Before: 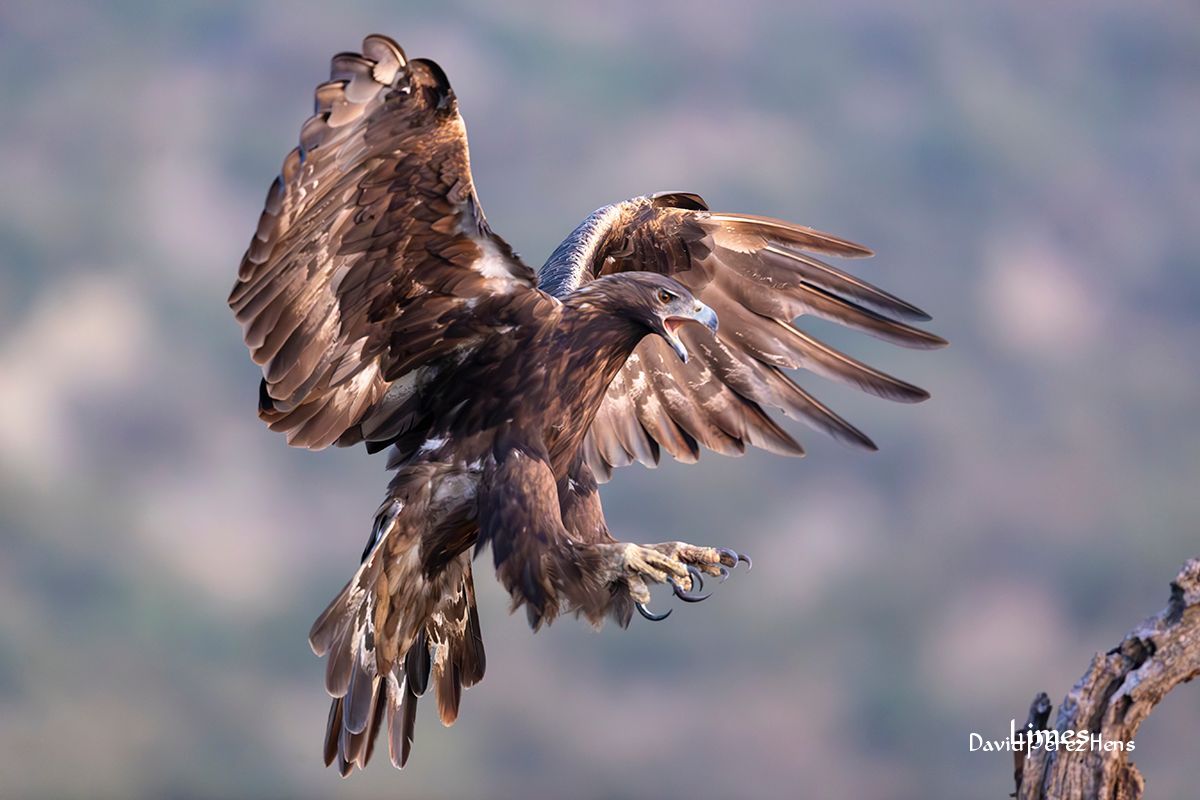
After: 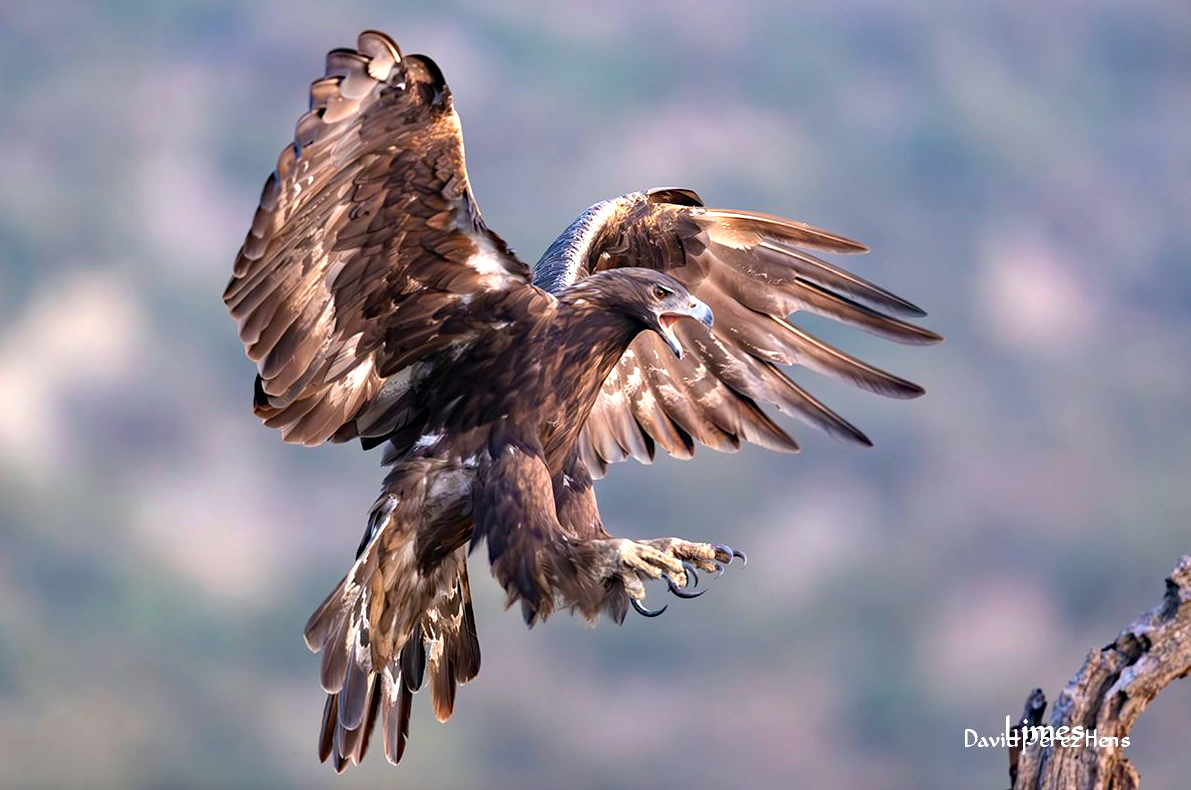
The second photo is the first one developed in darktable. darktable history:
crop: left 0.492%, top 0.62%, right 0.197%, bottom 0.541%
tone equalizer: -8 EV -0.377 EV, -7 EV -0.409 EV, -6 EV -0.325 EV, -5 EV -0.221 EV, -3 EV 0.218 EV, -2 EV 0.355 EV, -1 EV 0.393 EV, +0 EV 0.401 EV, smoothing diameter 24.8%, edges refinement/feathering 8.2, preserve details guided filter
haze removal: adaptive false
